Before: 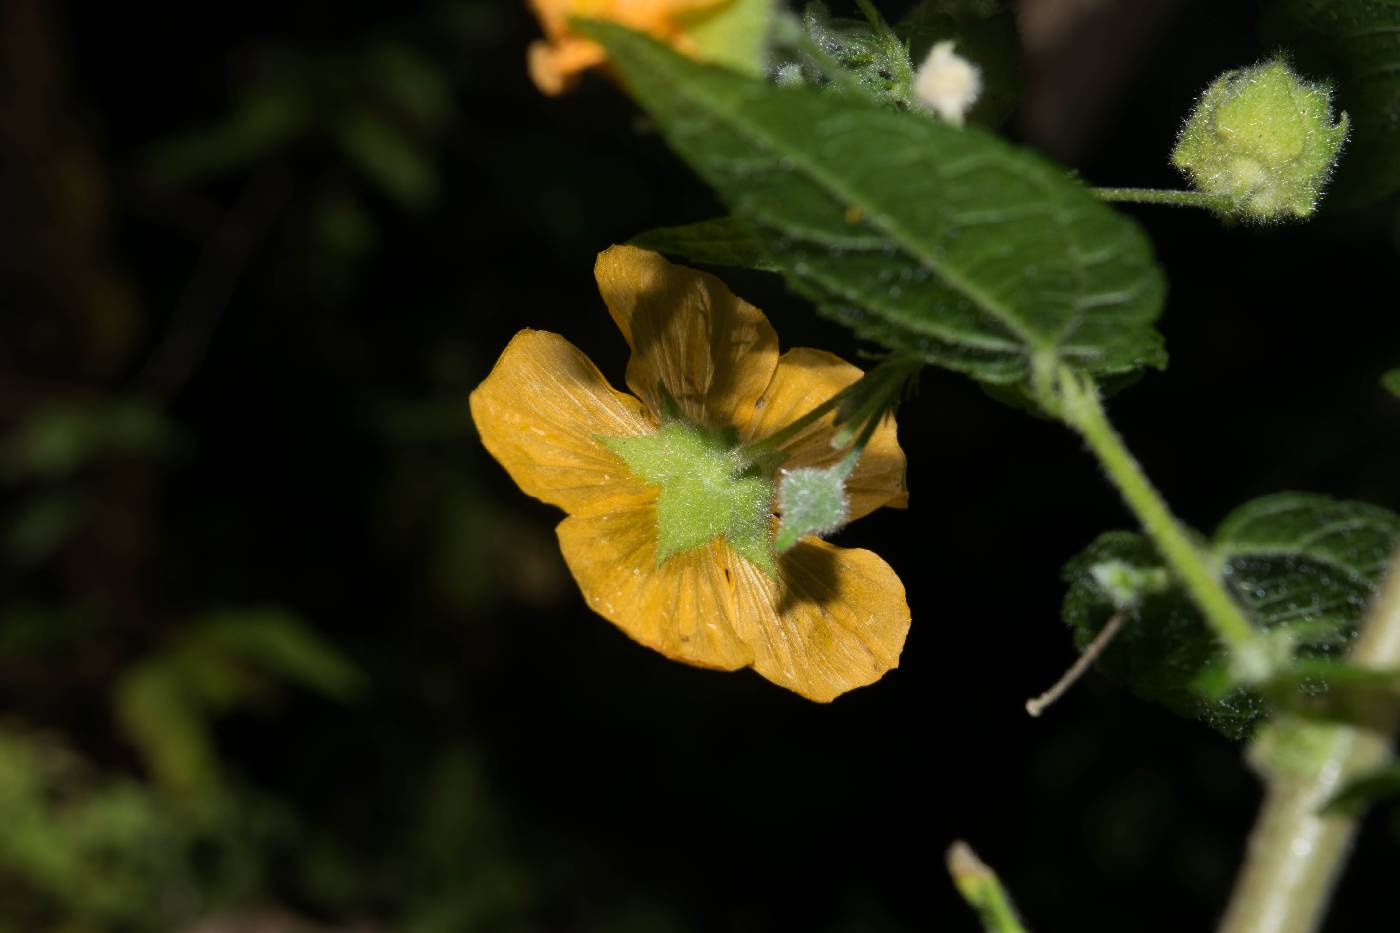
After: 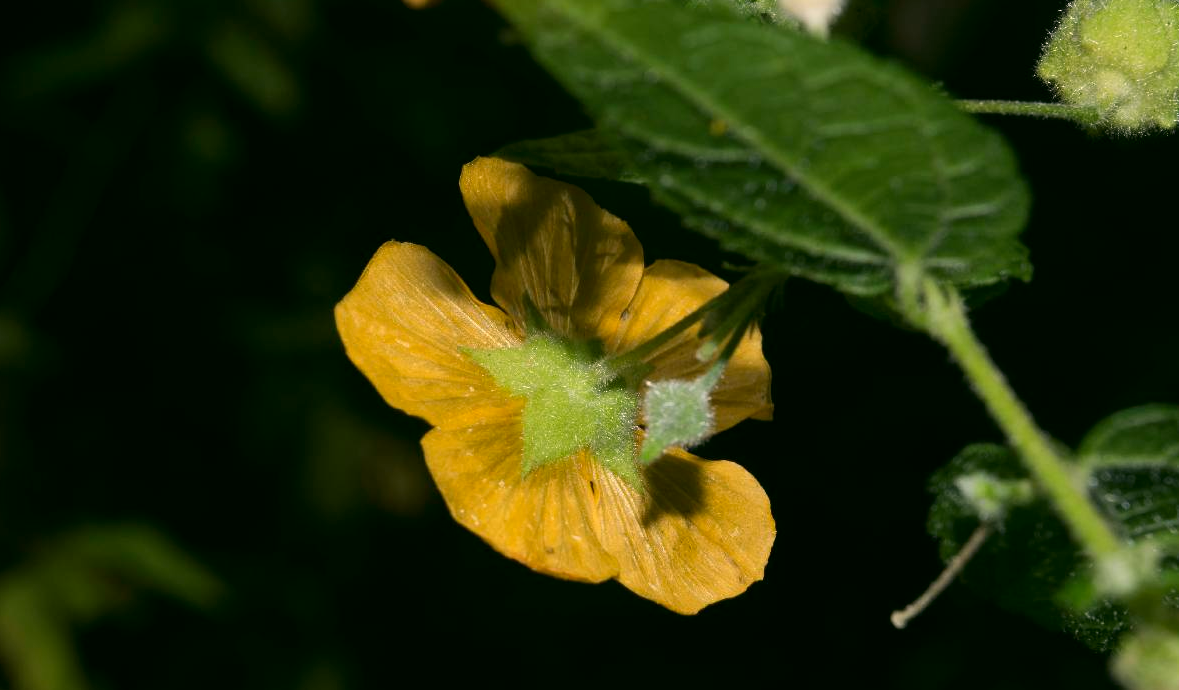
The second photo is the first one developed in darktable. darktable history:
crop and rotate: left 9.651%, top 9.549%, right 6.119%, bottom 16.41%
color correction: highlights a* 4.16, highlights b* 4.95, shadows a* -7.69, shadows b* 4.77
